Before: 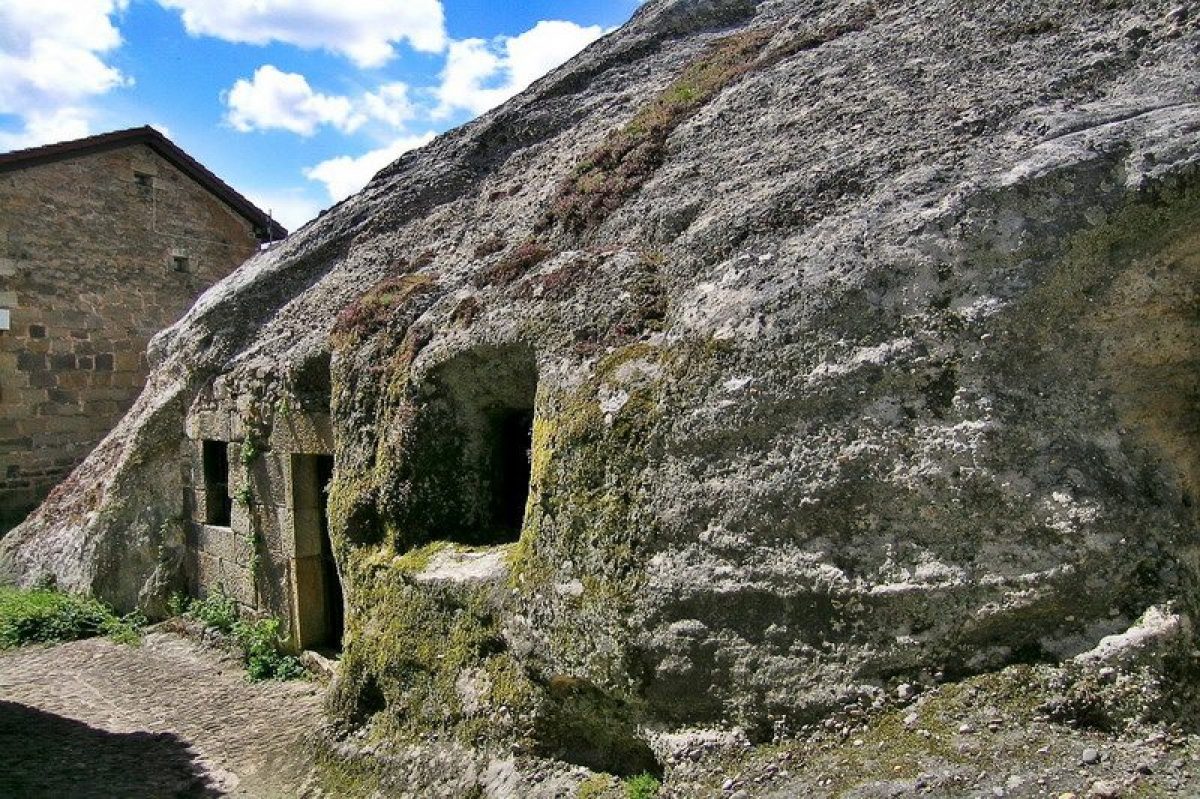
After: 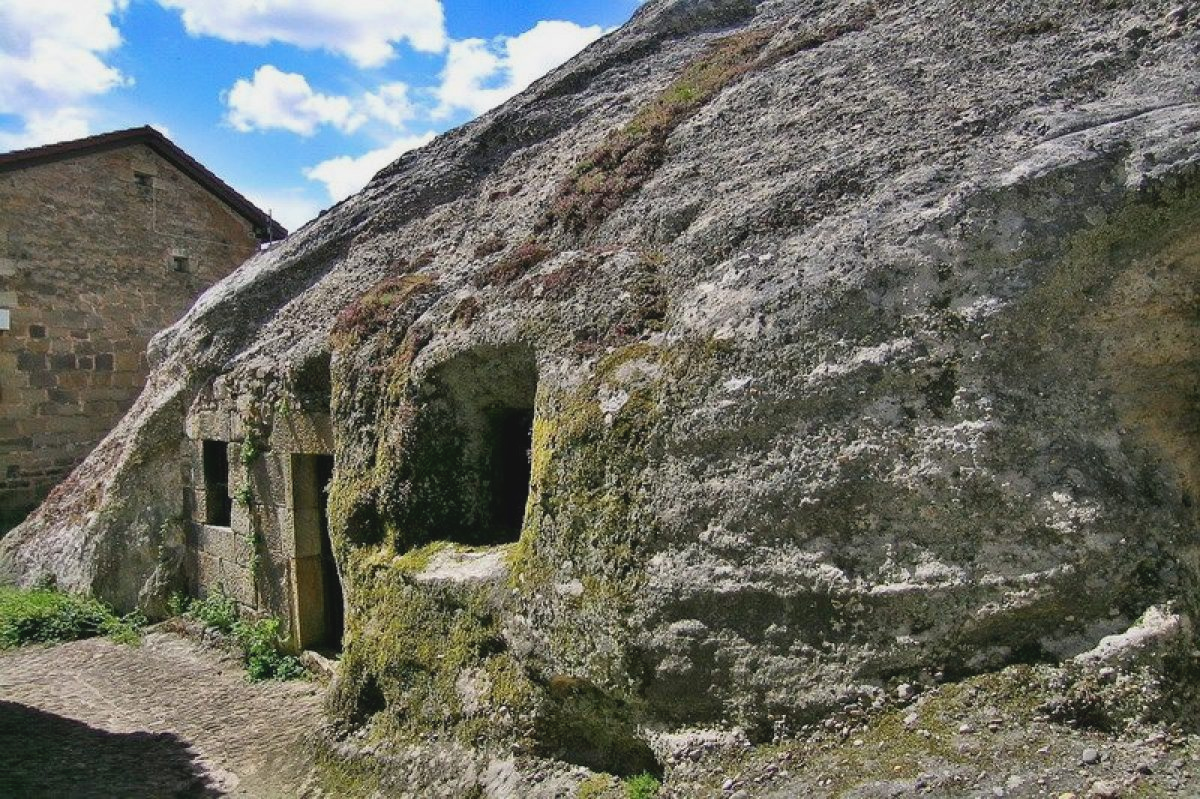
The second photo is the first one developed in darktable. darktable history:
contrast brightness saturation: contrast -0.105
